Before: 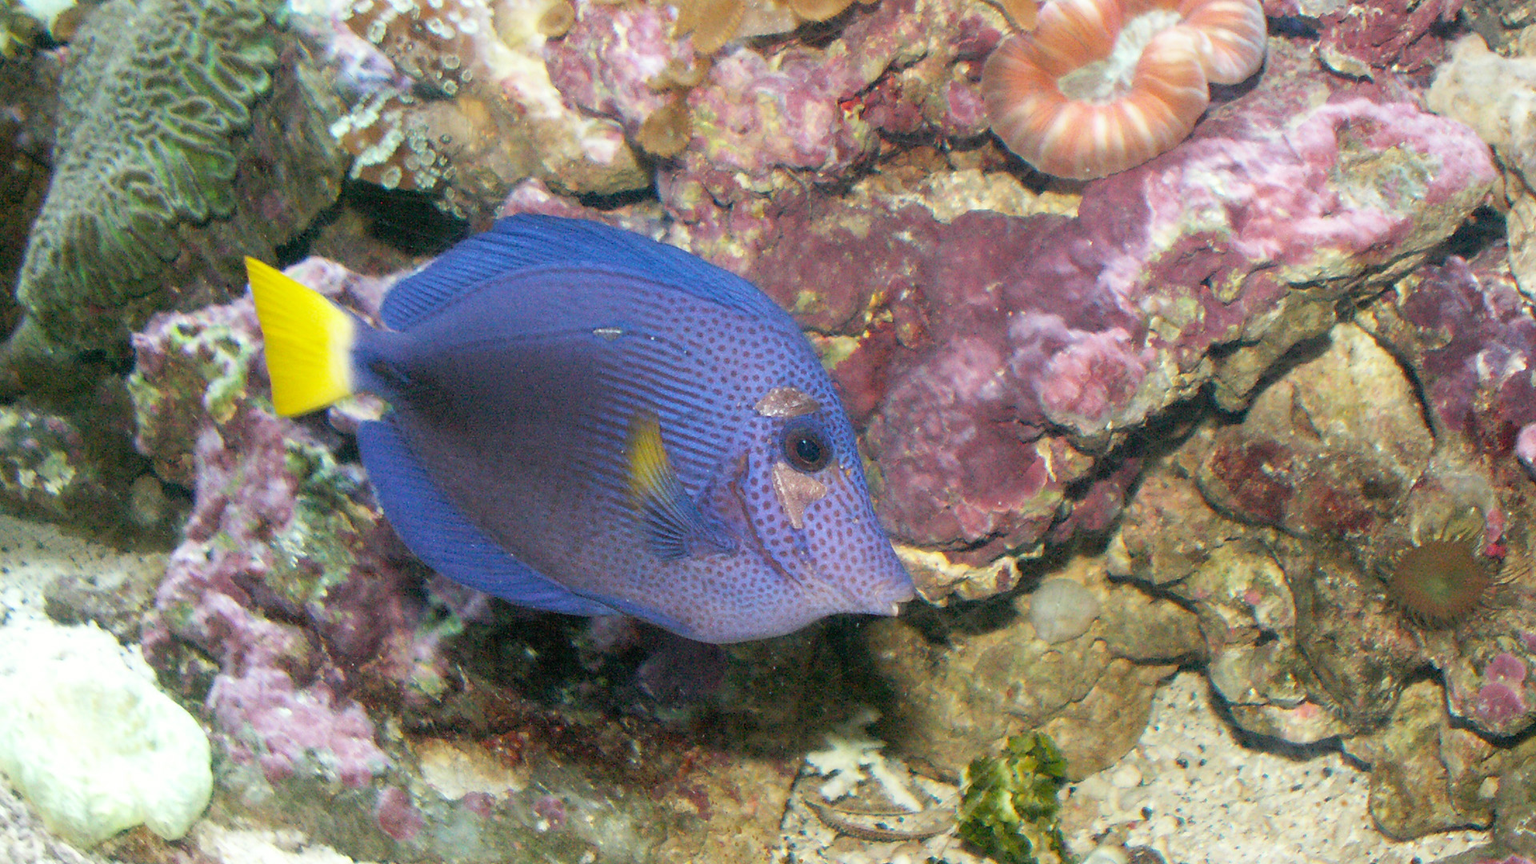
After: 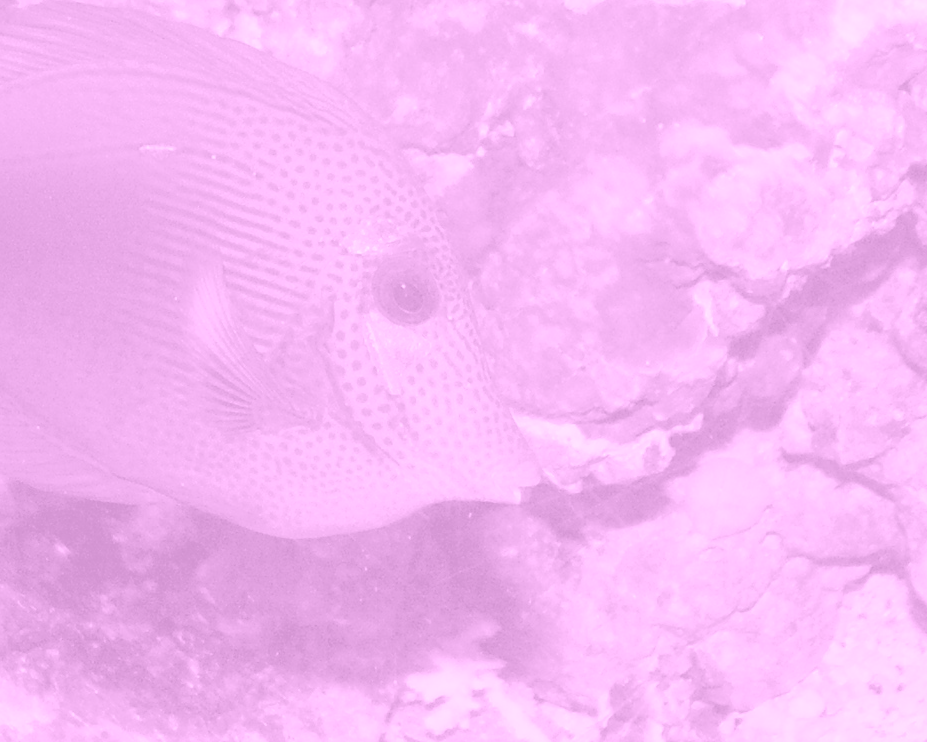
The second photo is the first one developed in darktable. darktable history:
rotate and perspective: crop left 0, crop top 0
tone curve: curves: ch0 [(0, 0) (0.003, 0.012) (0.011, 0.015) (0.025, 0.027) (0.044, 0.045) (0.069, 0.064) (0.1, 0.093) (0.136, 0.133) (0.177, 0.177) (0.224, 0.221) (0.277, 0.272) (0.335, 0.342) (0.399, 0.398) (0.468, 0.462) (0.543, 0.547) (0.623, 0.624) (0.709, 0.711) (0.801, 0.792) (0.898, 0.889) (1, 1)], preserve colors none
colorize: hue 331.2°, saturation 75%, source mix 30.28%, lightness 70.52%, version 1
crop: left 31.379%, top 24.658%, right 20.326%, bottom 6.628%
